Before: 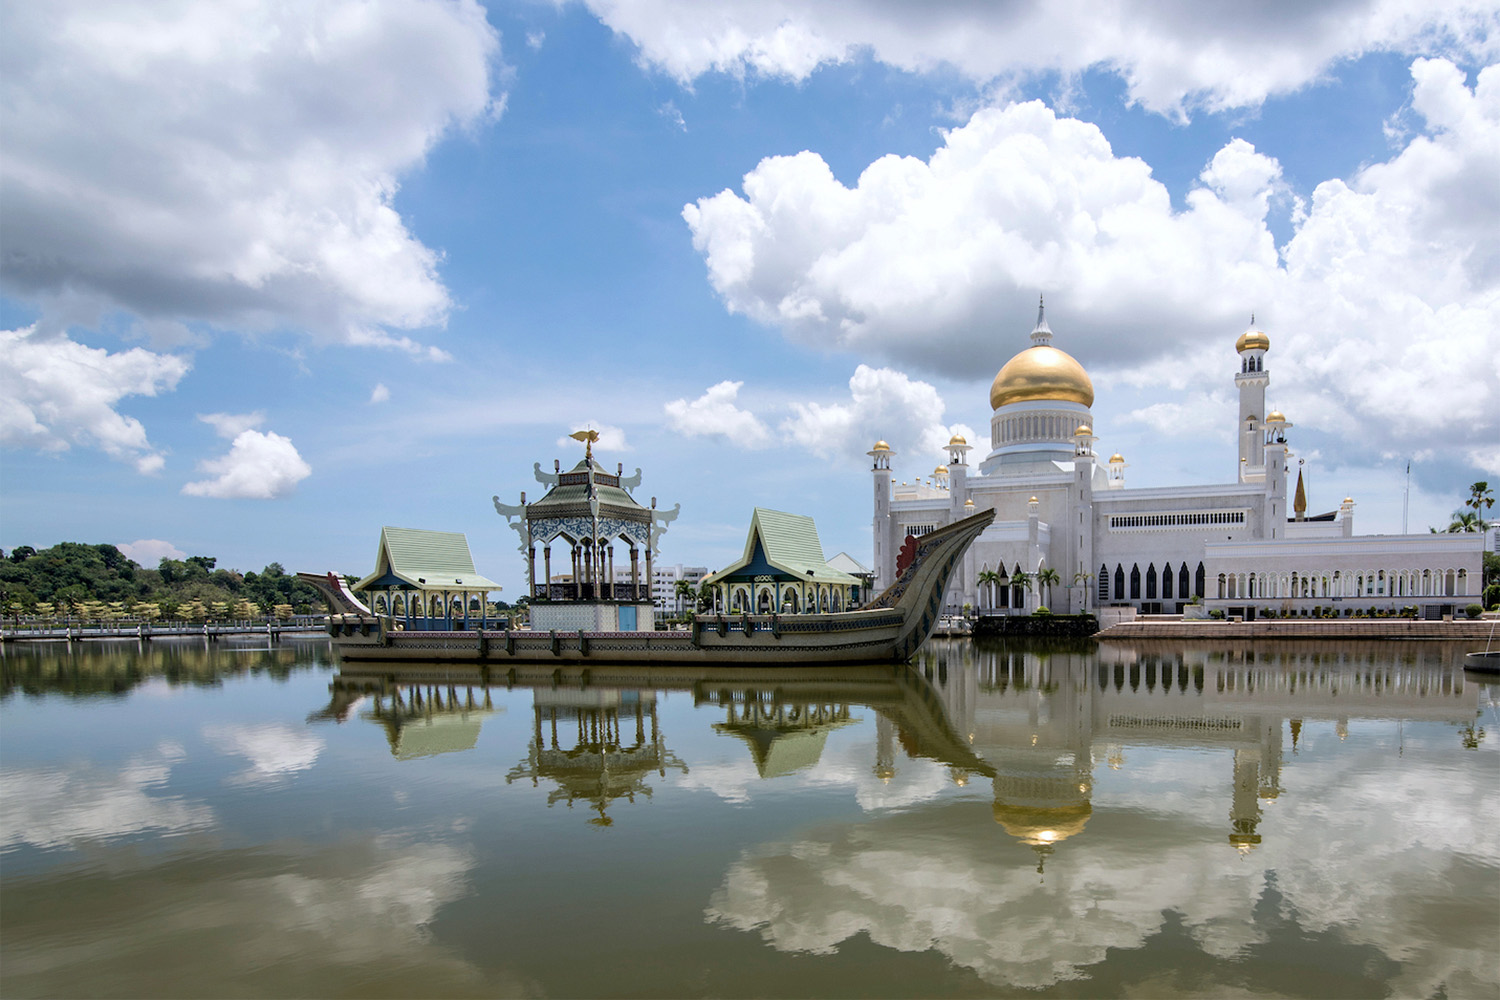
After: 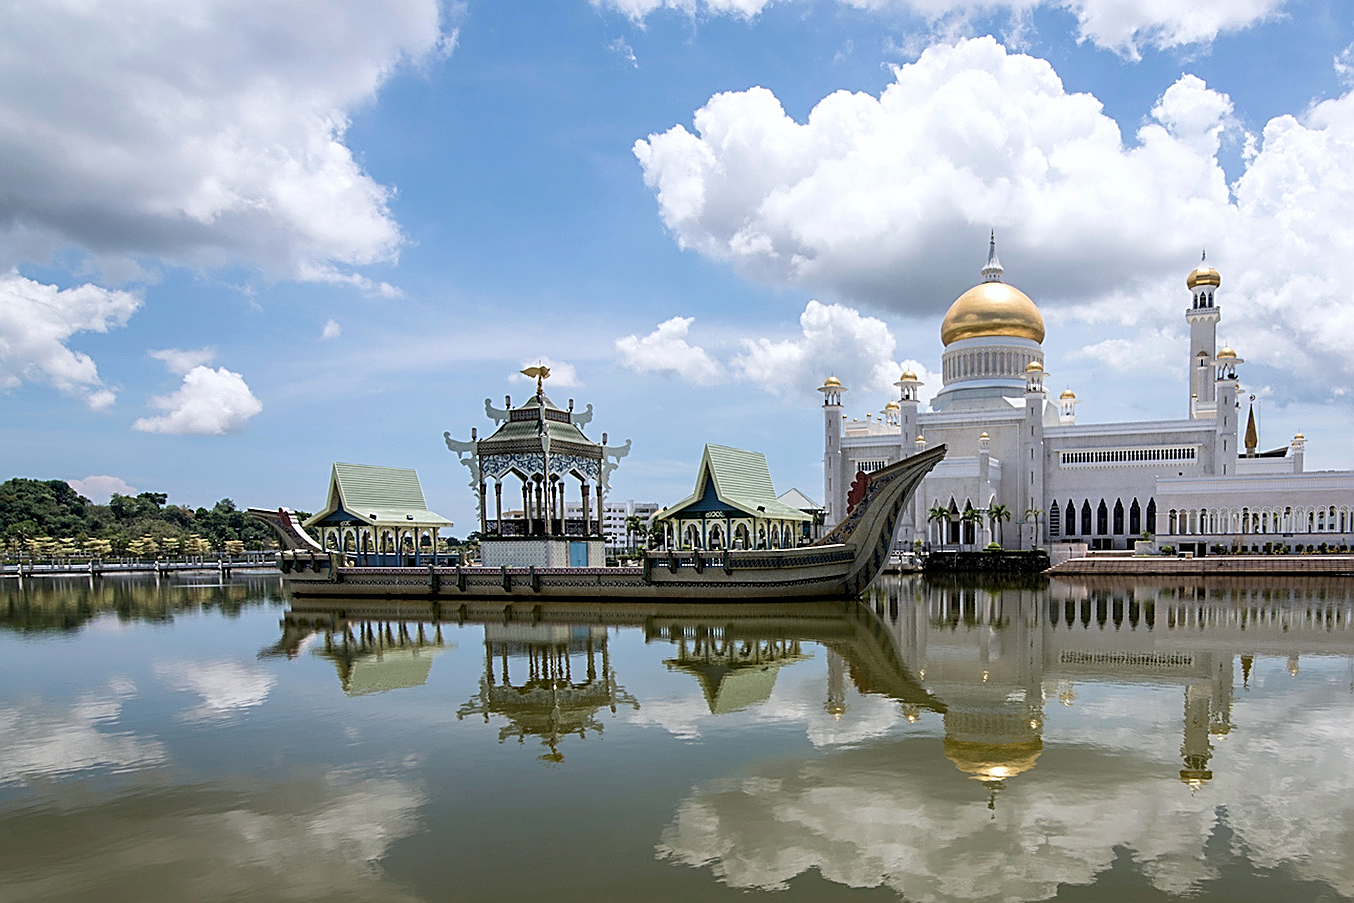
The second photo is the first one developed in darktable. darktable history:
sharpen: amount 0.901
crop: left 3.305%, top 6.436%, right 6.389%, bottom 3.258%
